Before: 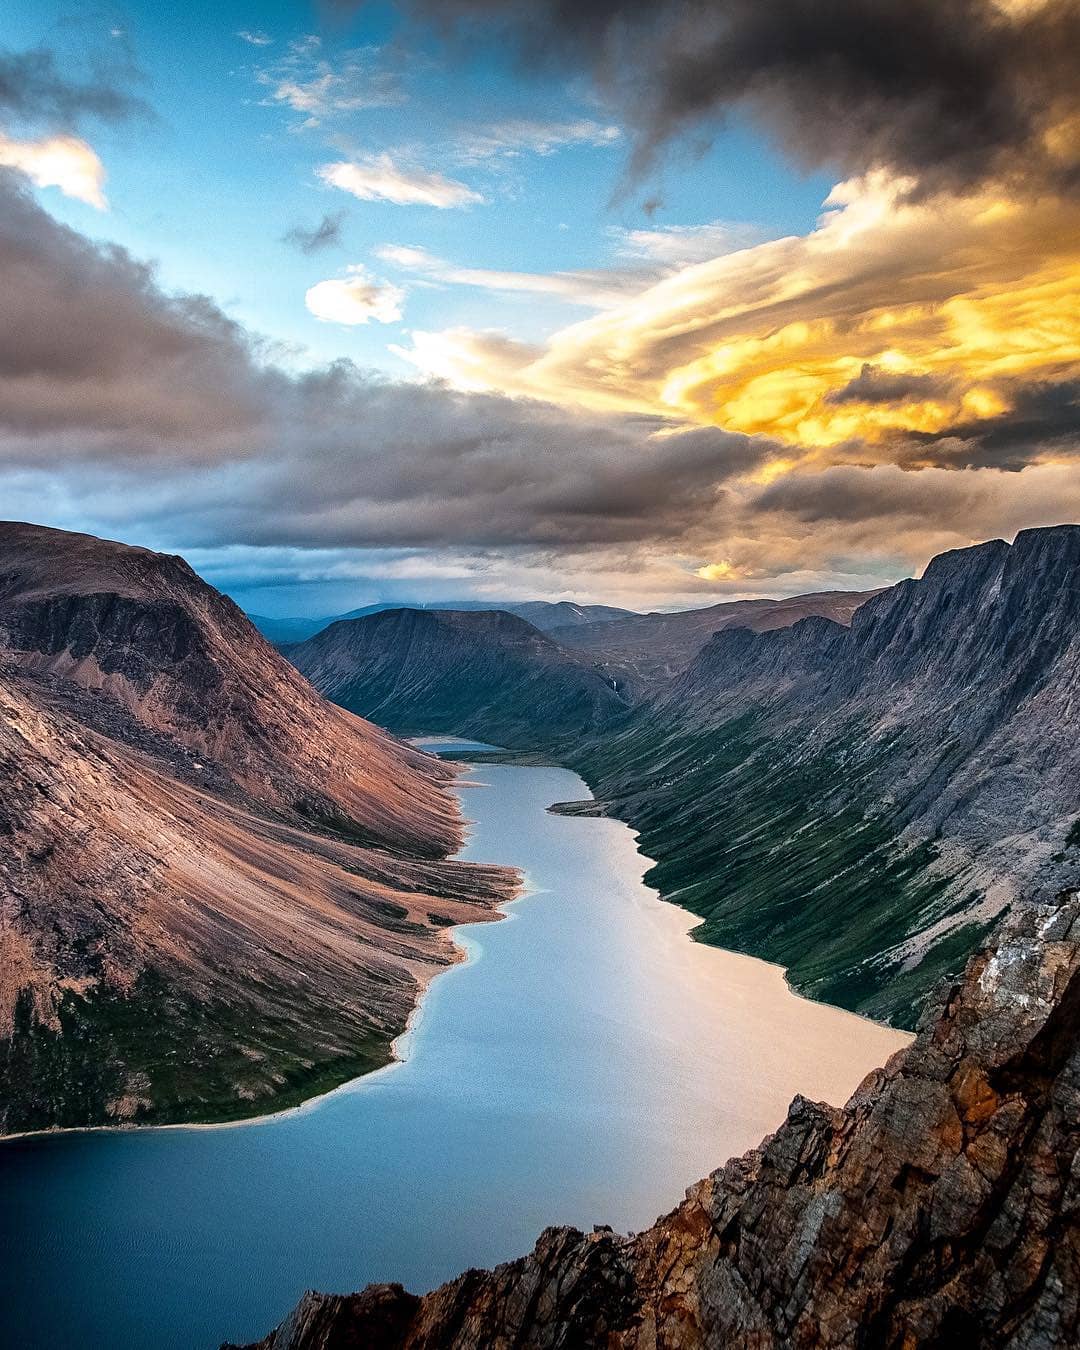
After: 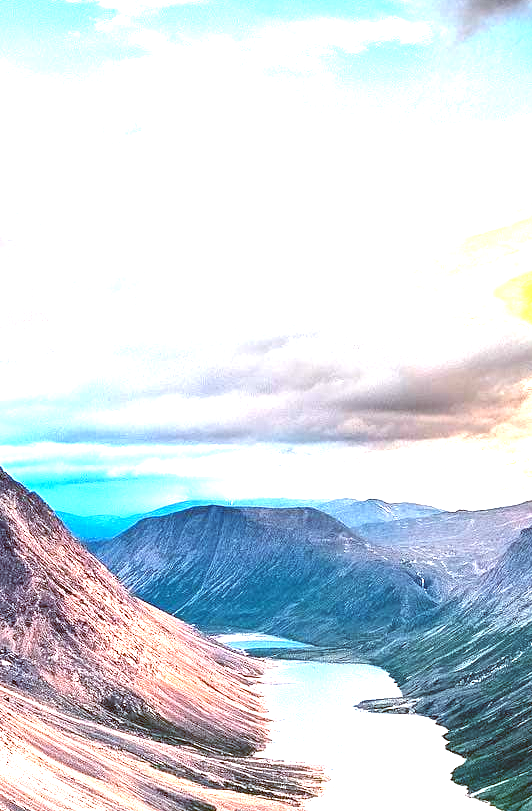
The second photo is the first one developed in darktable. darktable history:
crop: left 17.835%, top 7.675%, right 32.881%, bottom 32.213%
exposure: exposure 2.207 EV, compensate highlight preservation false
color balance: lift [1, 1.015, 1.004, 0.985], gamma [1, 0.958, 0.971, 1.042], gain [1, 0.956, 0.977, 1.044]
